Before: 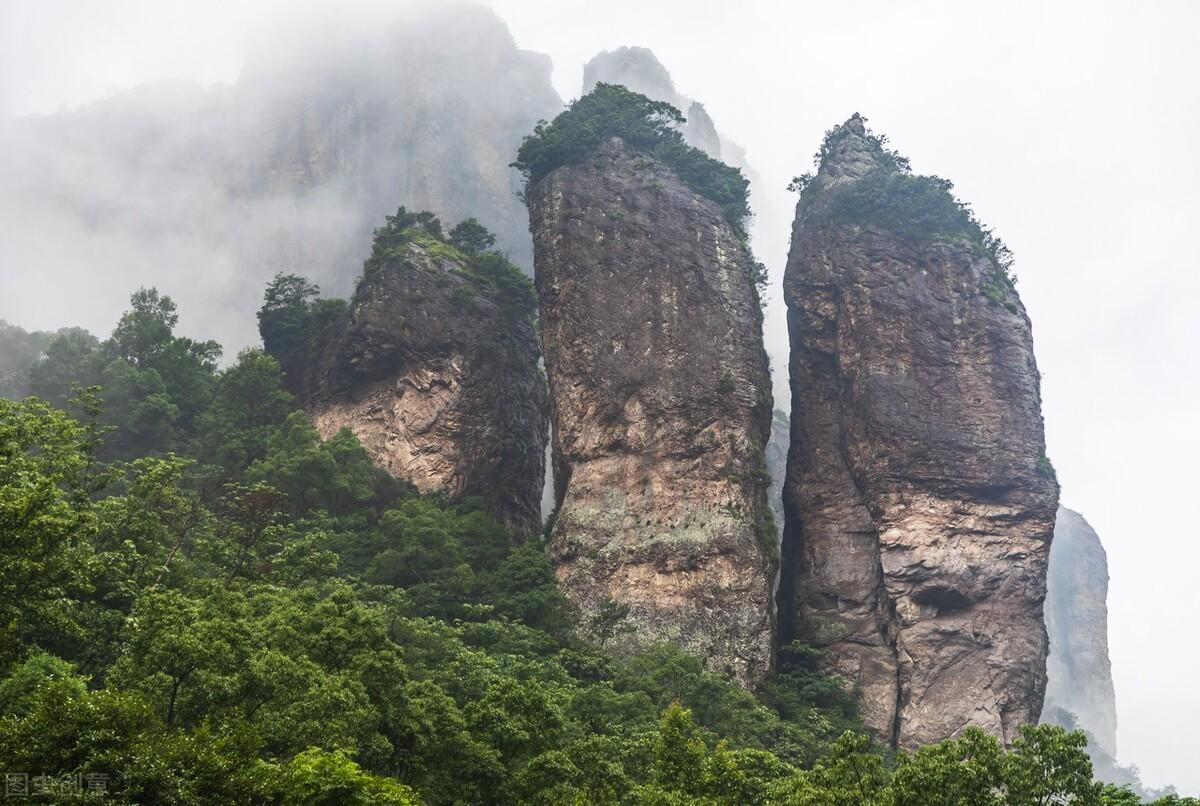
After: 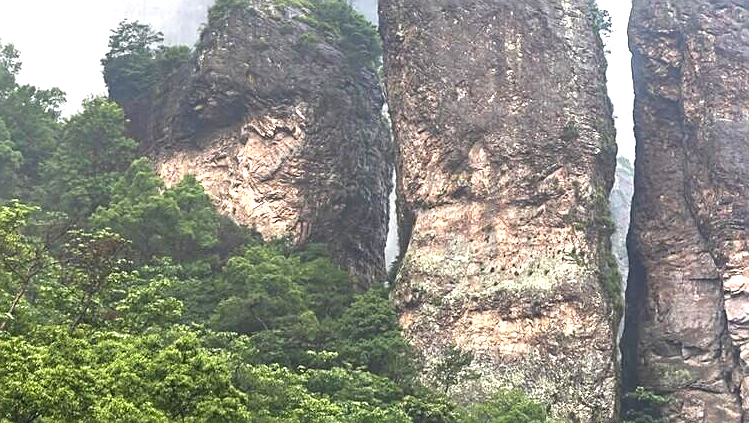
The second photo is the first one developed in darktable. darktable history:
crop: left 13.066%, top 31.475%, right 24.435%, bottom 15.952%
exposure: black level correction 0, exposure 1.199 EV, compensate highlight preservation false
sharpen: on, module defaults
